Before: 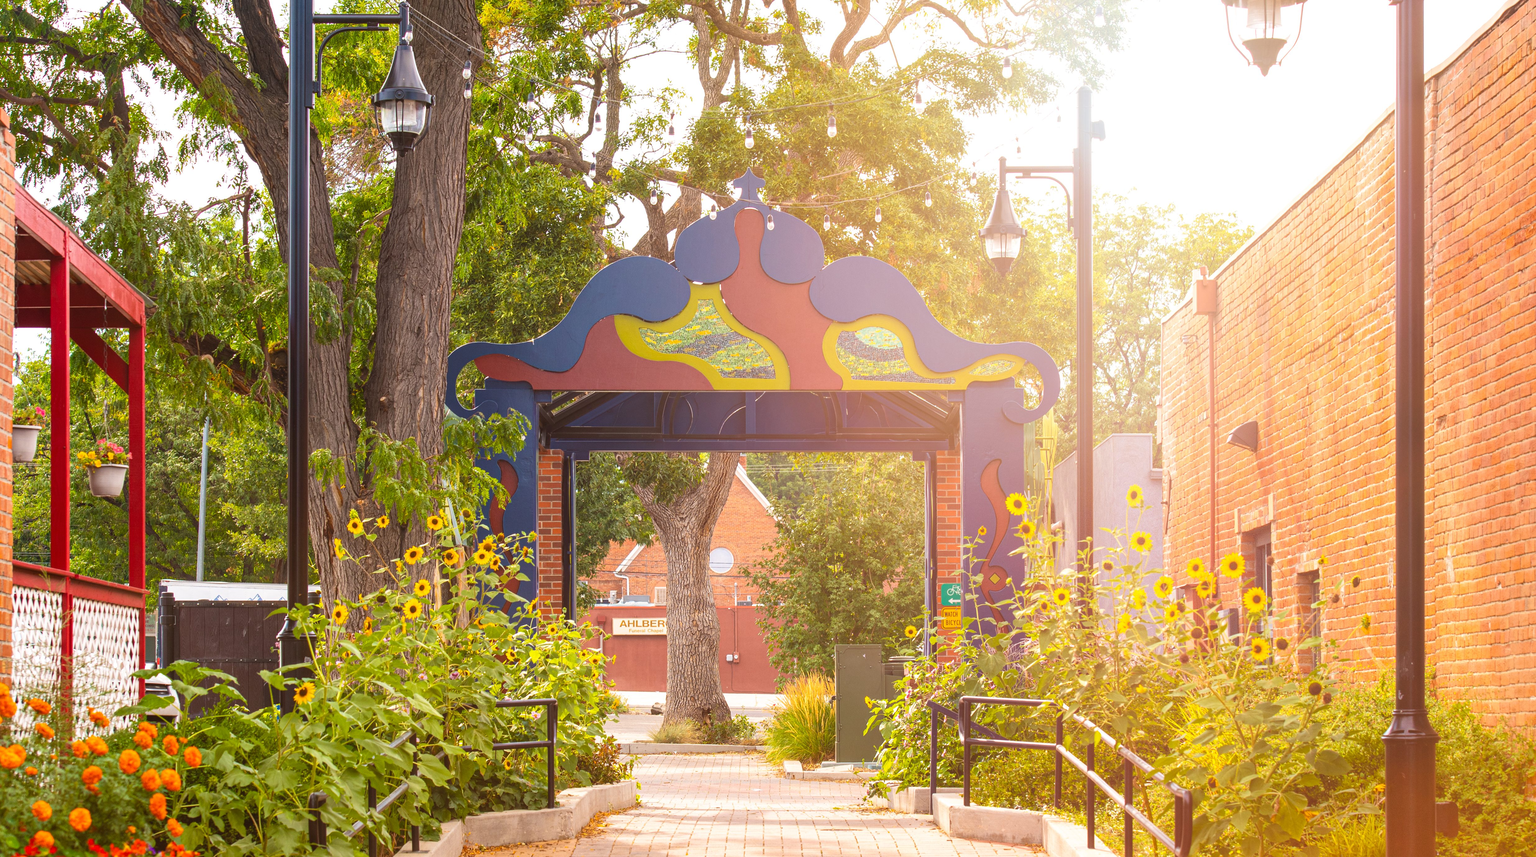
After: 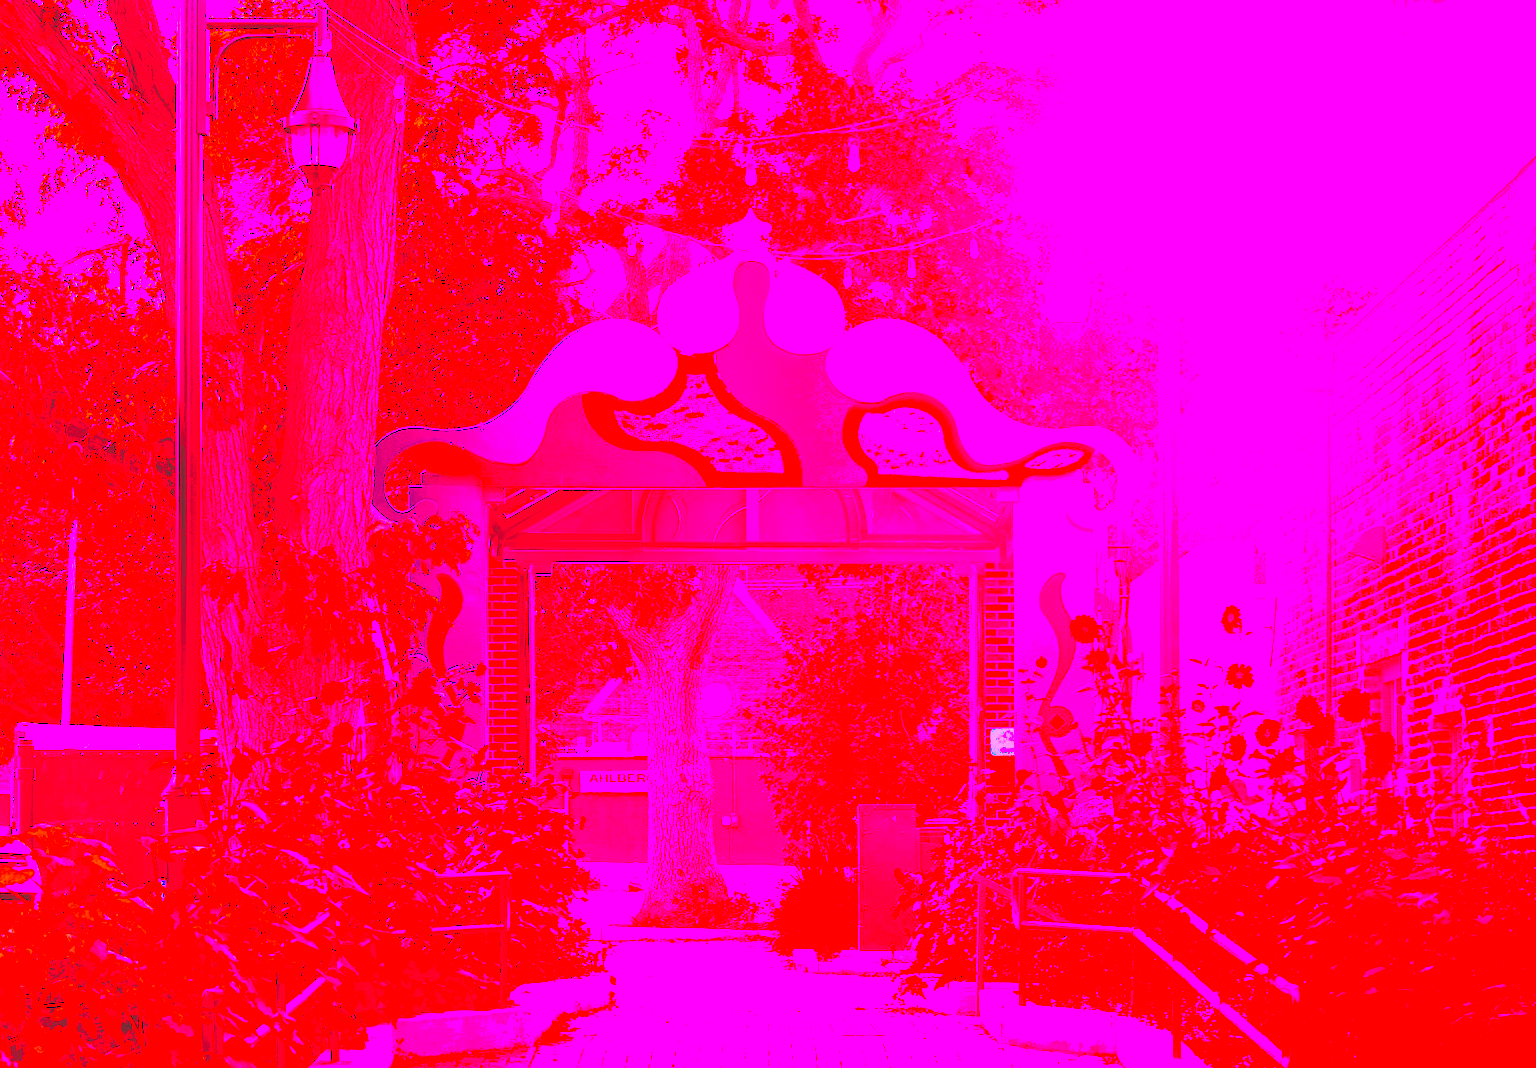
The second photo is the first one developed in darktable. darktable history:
white balance: red 4.26, blue 1.802
base curve: curves: ch0 [(0, 0.036) (0.083, 0.04) (0.804, 1)], preserve colors none
crop and rotate: left 9.597%, right 10.195%
